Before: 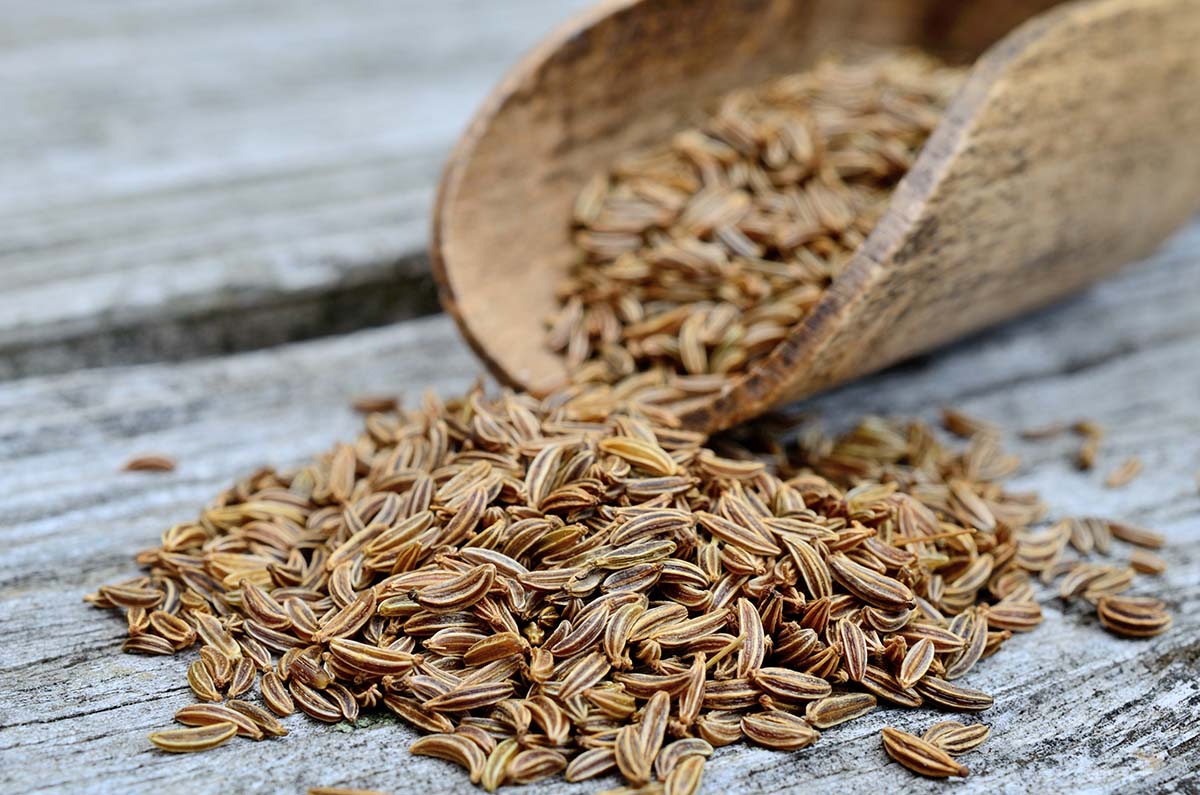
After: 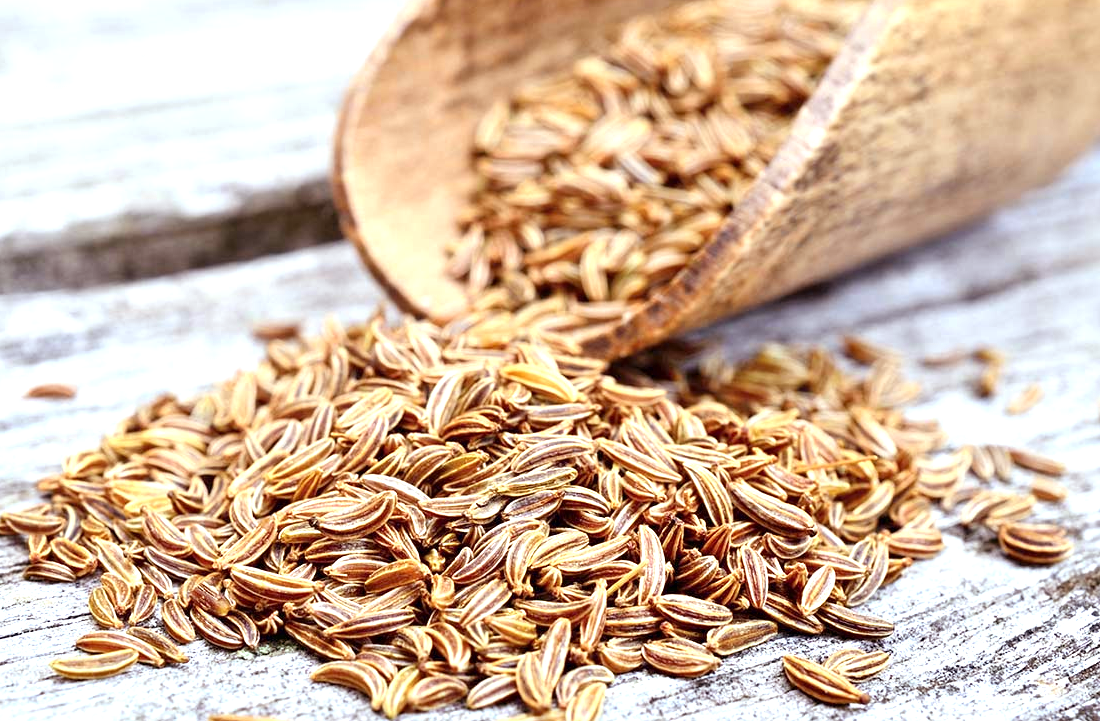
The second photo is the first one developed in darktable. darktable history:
crop and rotate: left 8.262%, top 9.226%
exposure: exposure 1.061 EV, compensate highlight preservation false
rgb levels: mode RGB, independent channels, levels [[0, 0.474, 1], [0, 0.5, 1], [0, 0.5, 1]]
